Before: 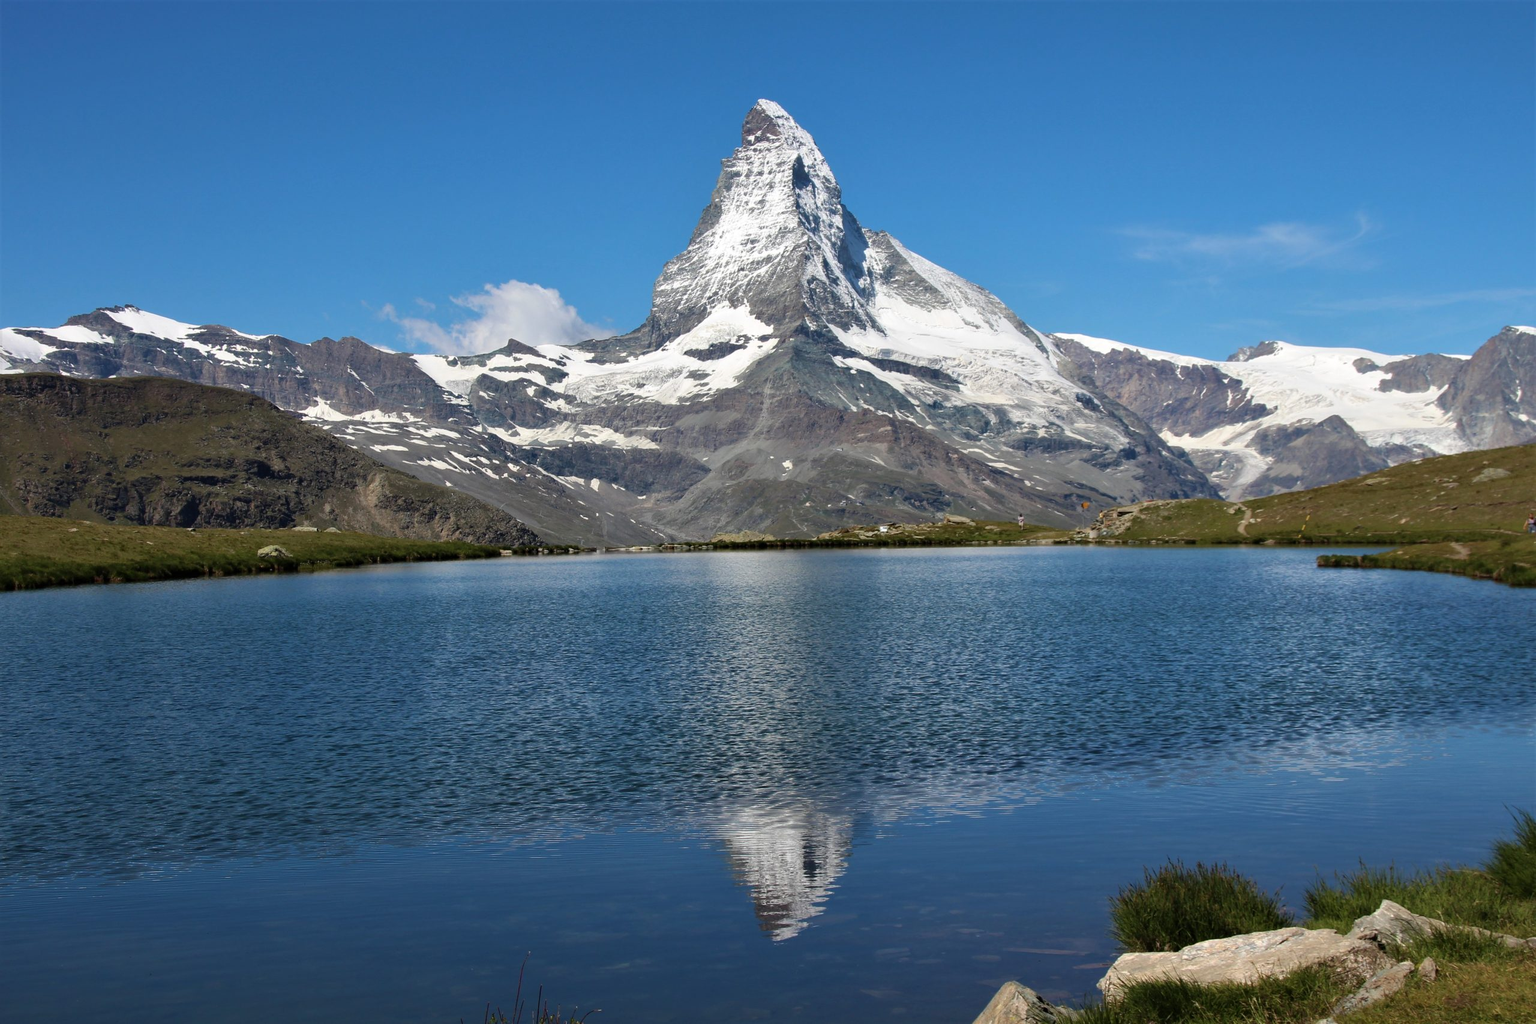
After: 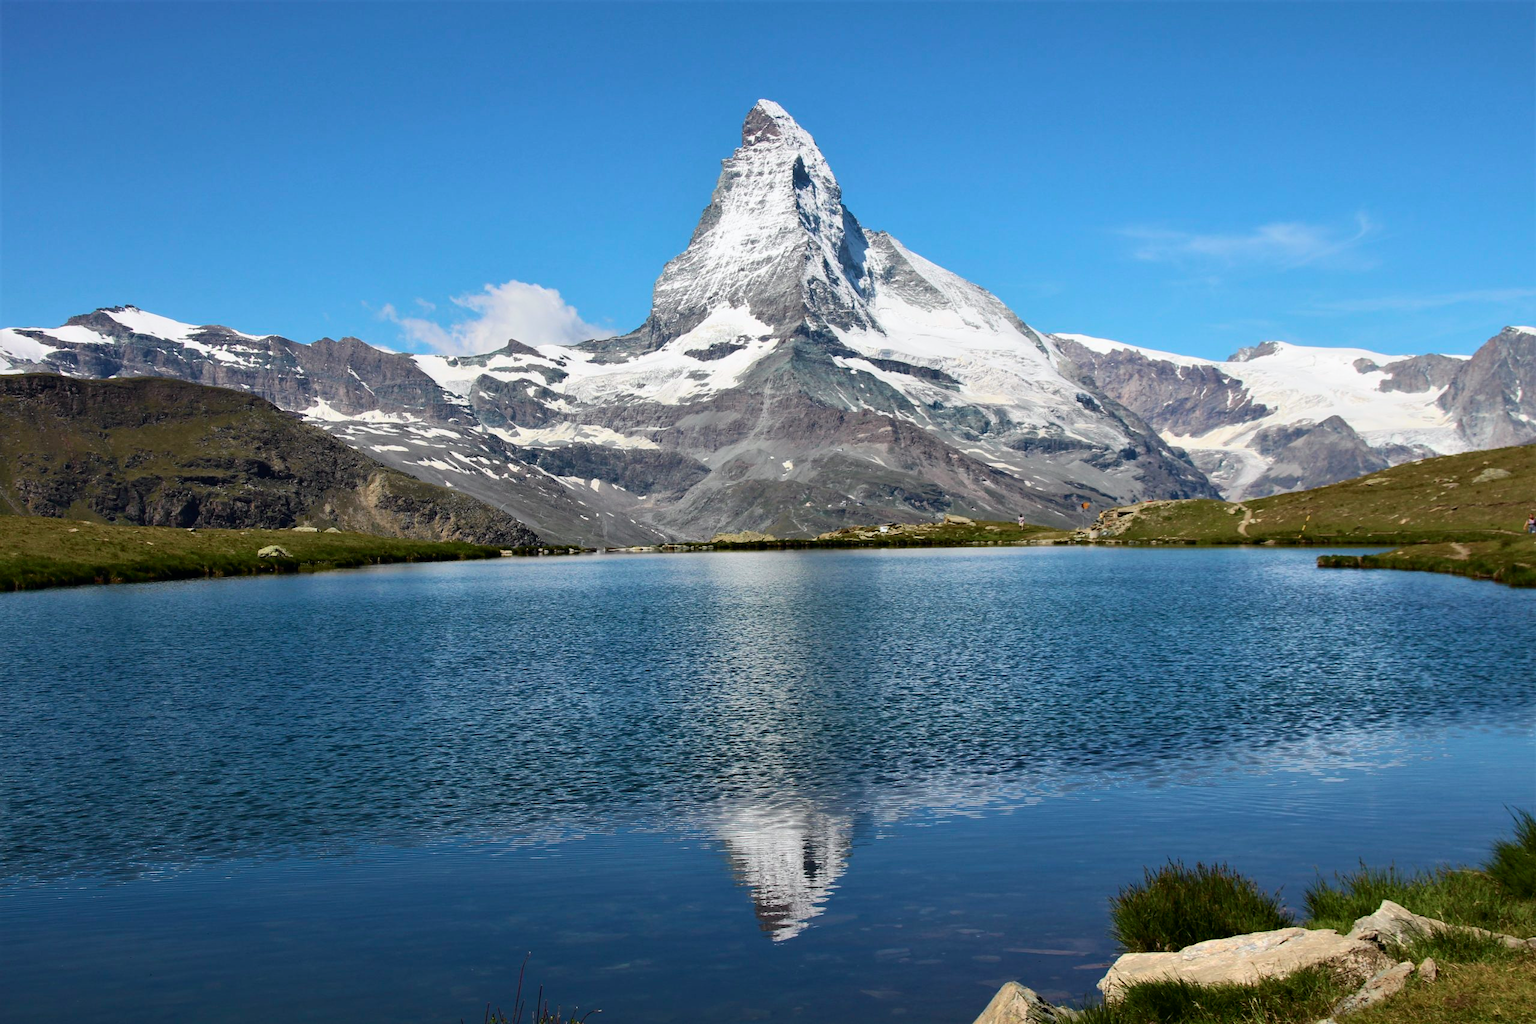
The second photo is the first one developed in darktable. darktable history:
tone curve: curves: ch0 [(0, 0) (0.051, 0.03) (0.096, 0.071) (0.251, 0.234) (0.461, 0.515) (0.605, 0.692) (0.761, 0.824) (0.881, 0.907) (1, 0.984)]; ch1 [(0, 0) (0.1, 0.038) (0.318, 0.243) (0.399, 0.351) (0.478, 0.469) (0.499, 0.499) (0.534, 0.541) (0.567, 0.592) (0.601, 0.629) (0.666, 0.7) (1, 1)]; ch2 [(0, 0) (0.453, 0.45) (0.479, 0.483) (0.504, 0.499) (0.52, 0.519) (0.541, 0.559) (0.601, 0.622) (0.824, 0.815) (1, 1)], color space Lab, independent channels, preserve colors none
white balance: emerald 1
